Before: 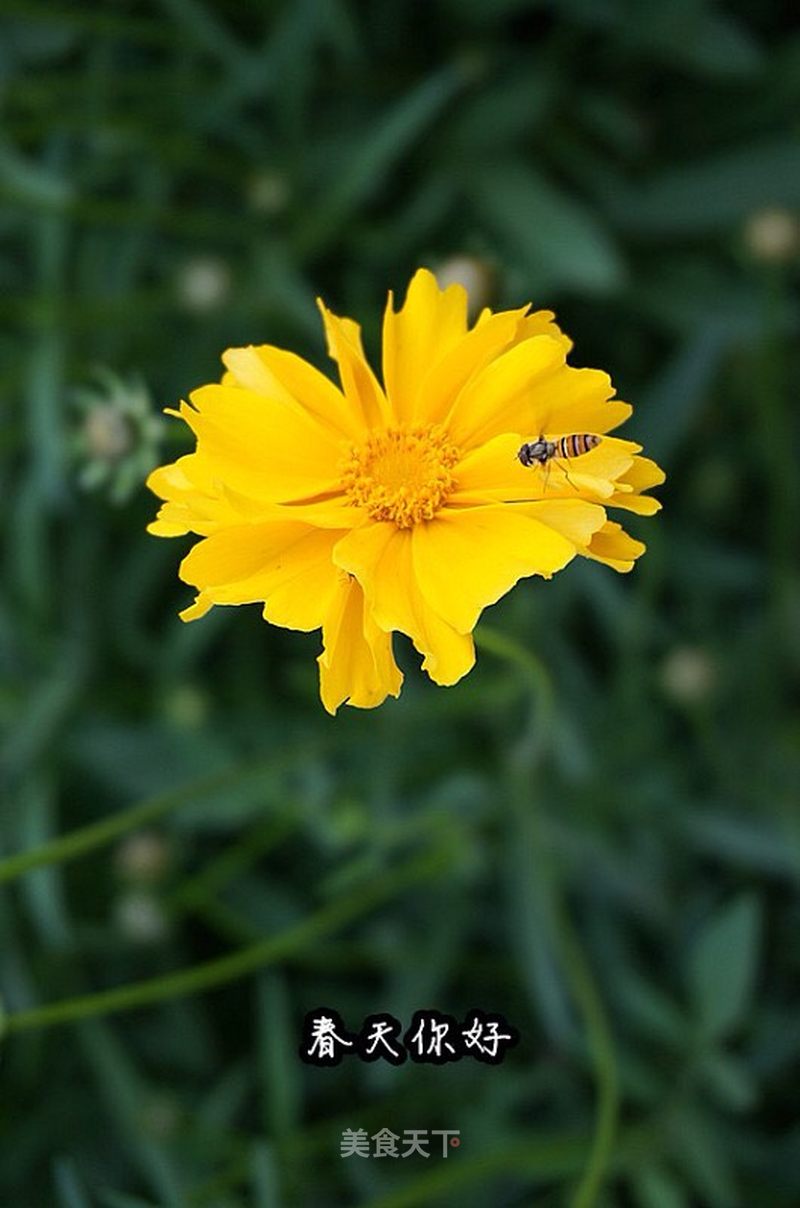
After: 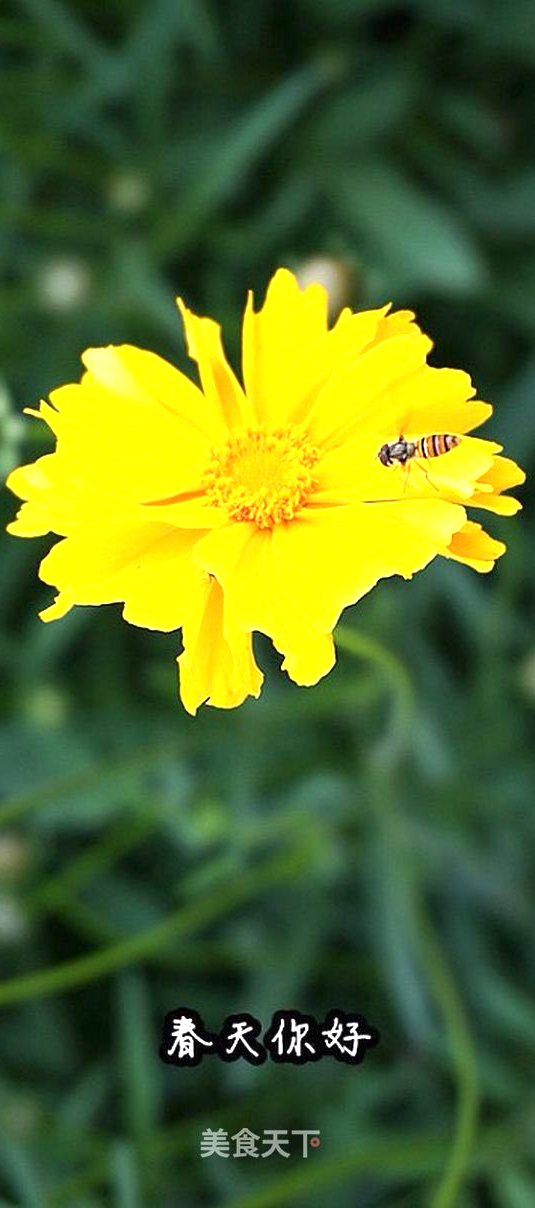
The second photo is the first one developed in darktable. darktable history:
crop and rotate: left 17.591%, right 15.433%
exposure: exposure 1 EV, compensate highlight preservation false
